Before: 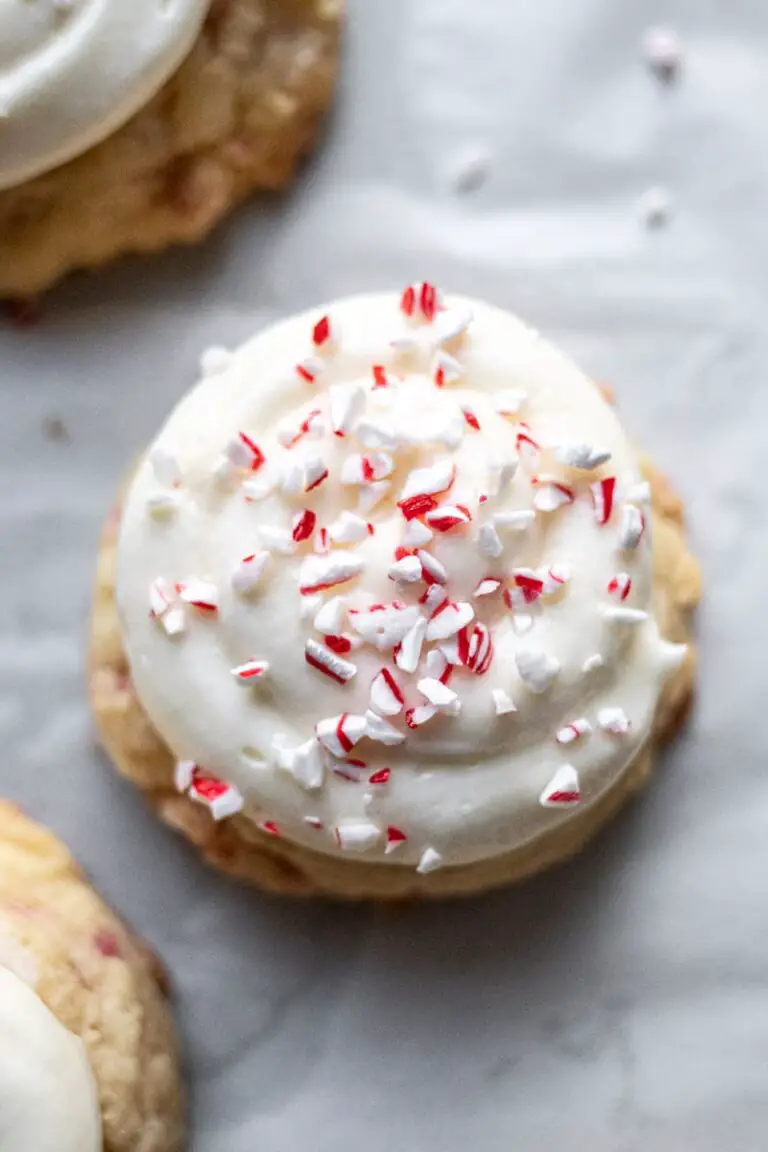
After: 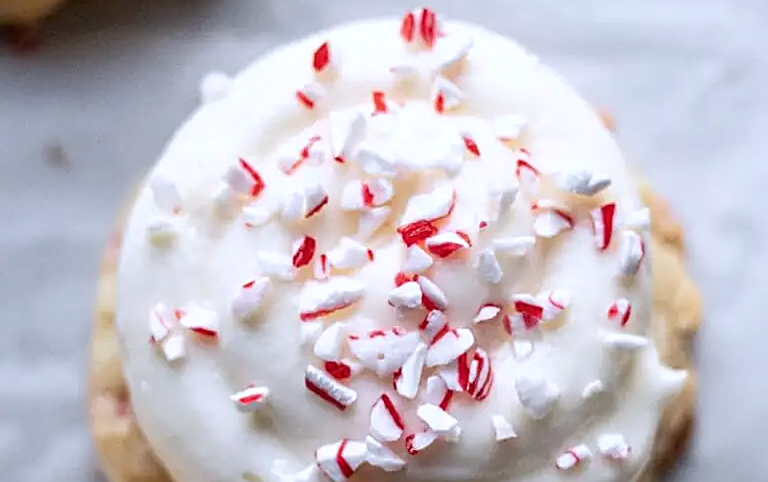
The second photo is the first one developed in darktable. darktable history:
color calibration: illuminant as shot in camera, x 0.358, y 0.373, temperature 4628.91 K
crop and rotate: top 23.84%, bottom 34.294%
sharpen: on, module defaults
rotate and perspective: automatic cropping original format, crop left 0, crop top 0
